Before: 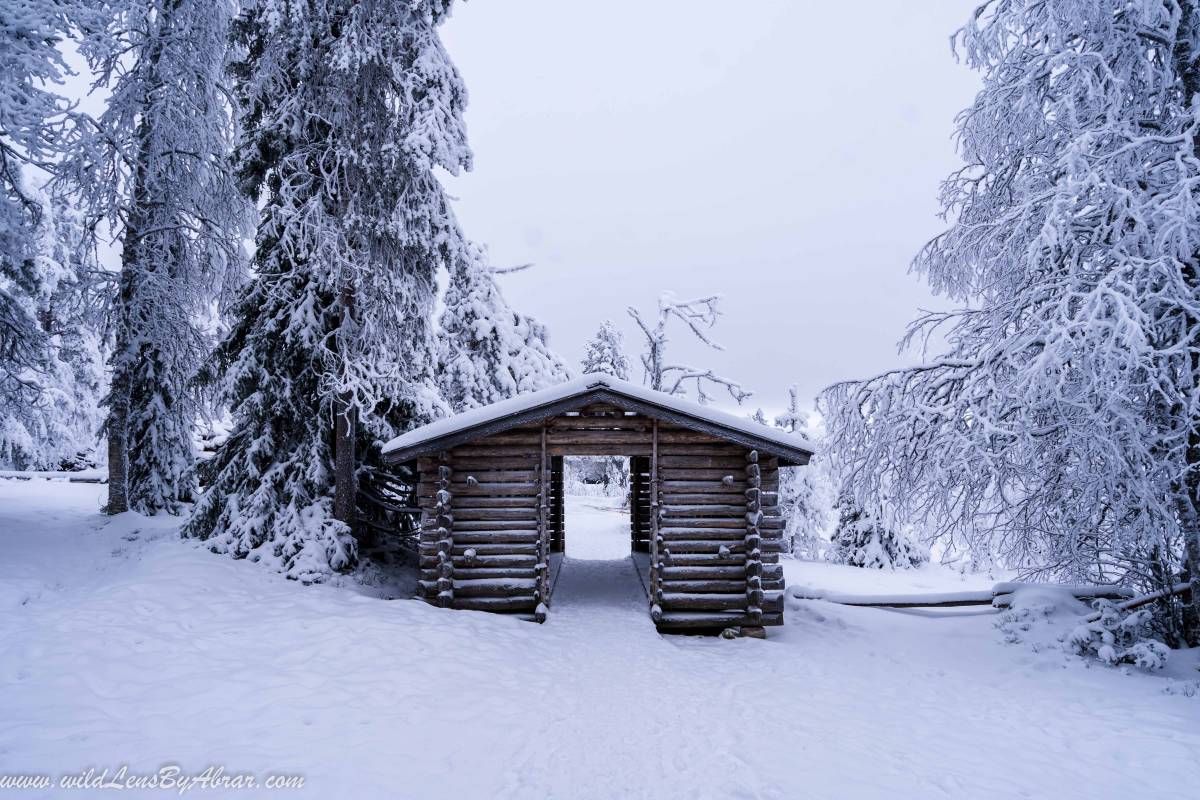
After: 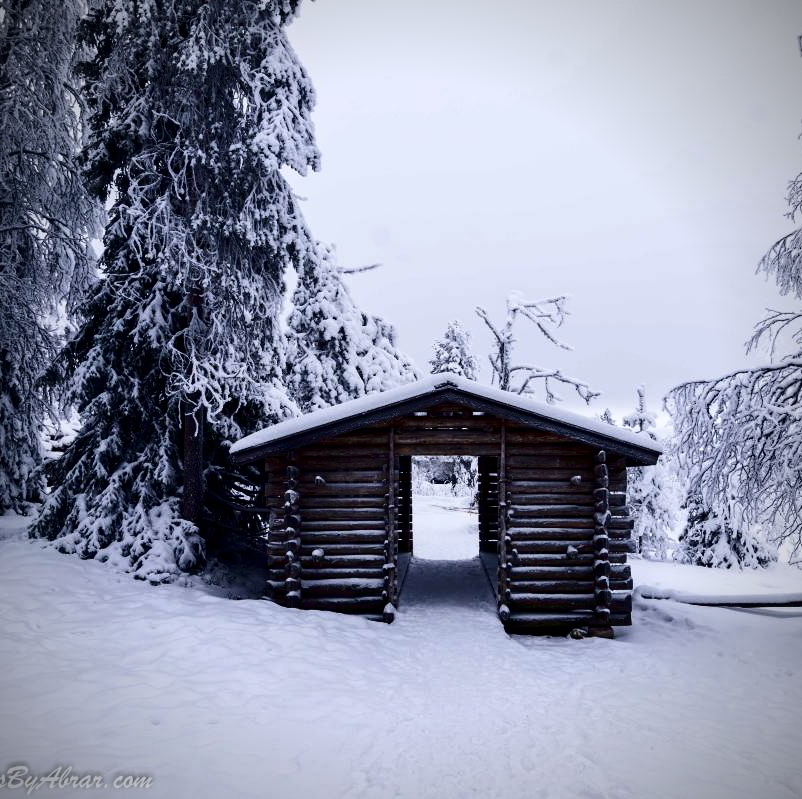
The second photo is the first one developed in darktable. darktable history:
vignetting: fall-off radius 63.09%, brightness -0.679
crop and rotate: left 12.703%, right 20.402%
contrast brightness saturation: contrast 0.243, brightness -0.242, saturation 0.146
color correction: highlights b* -0.014, saturation 0.815
